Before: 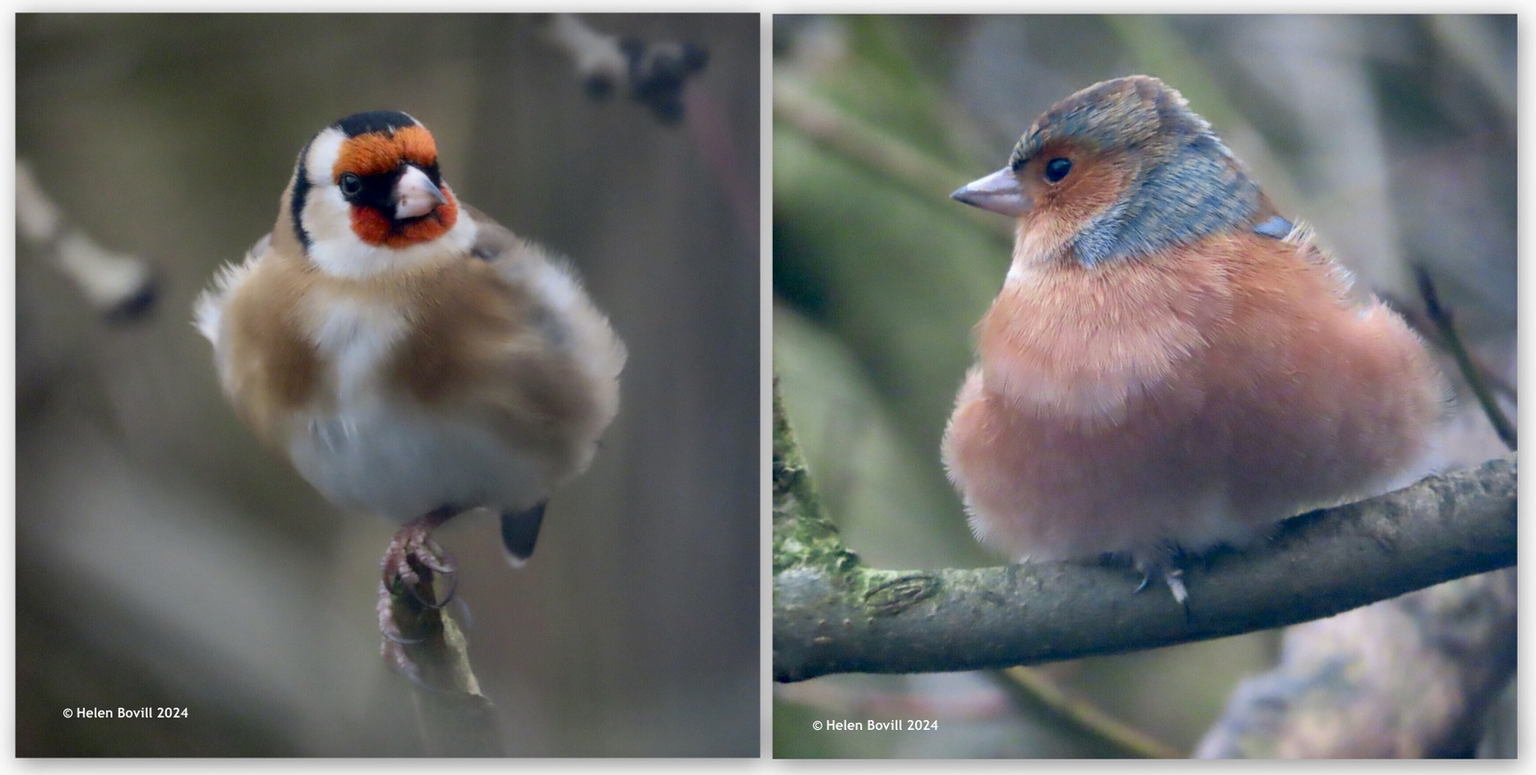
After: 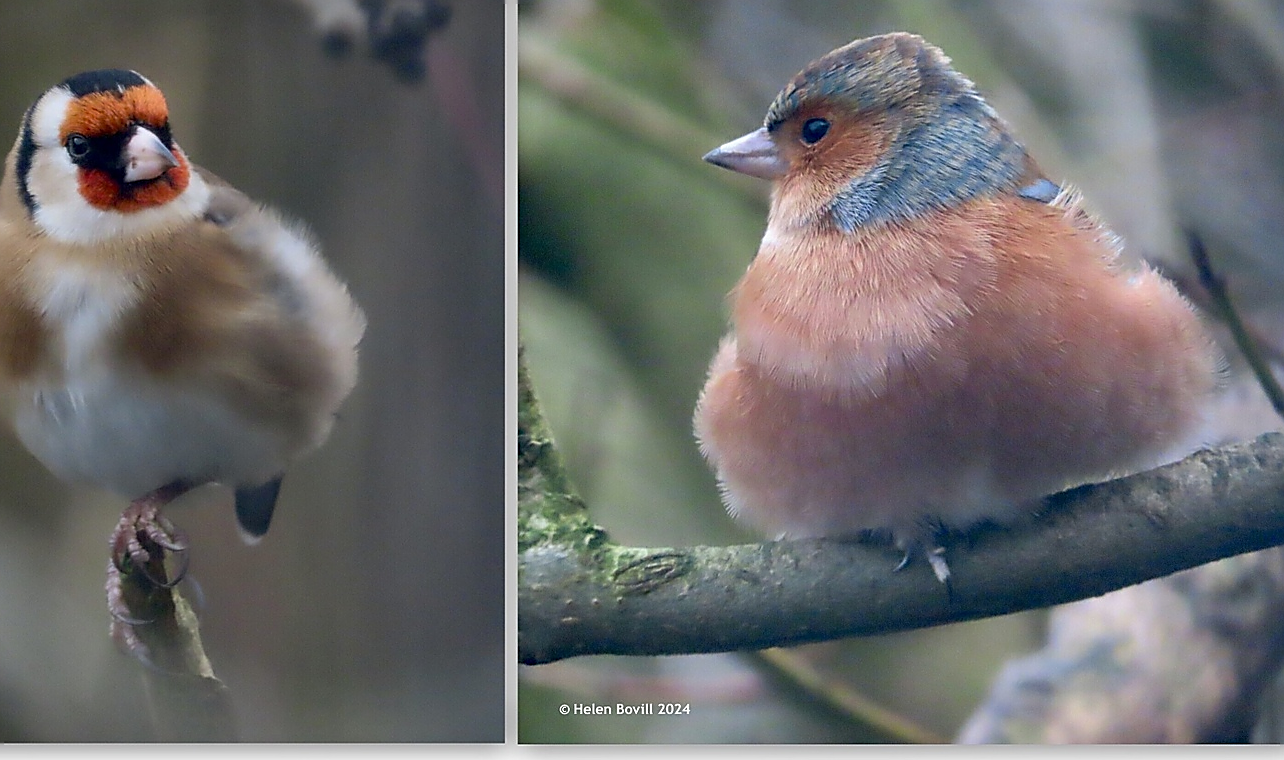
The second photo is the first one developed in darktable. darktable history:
crop and rotate: left 17.959%, top 5.771%, right 1.742%
sharpen: radius 1.4, amount 1.25, threshold 0.7
